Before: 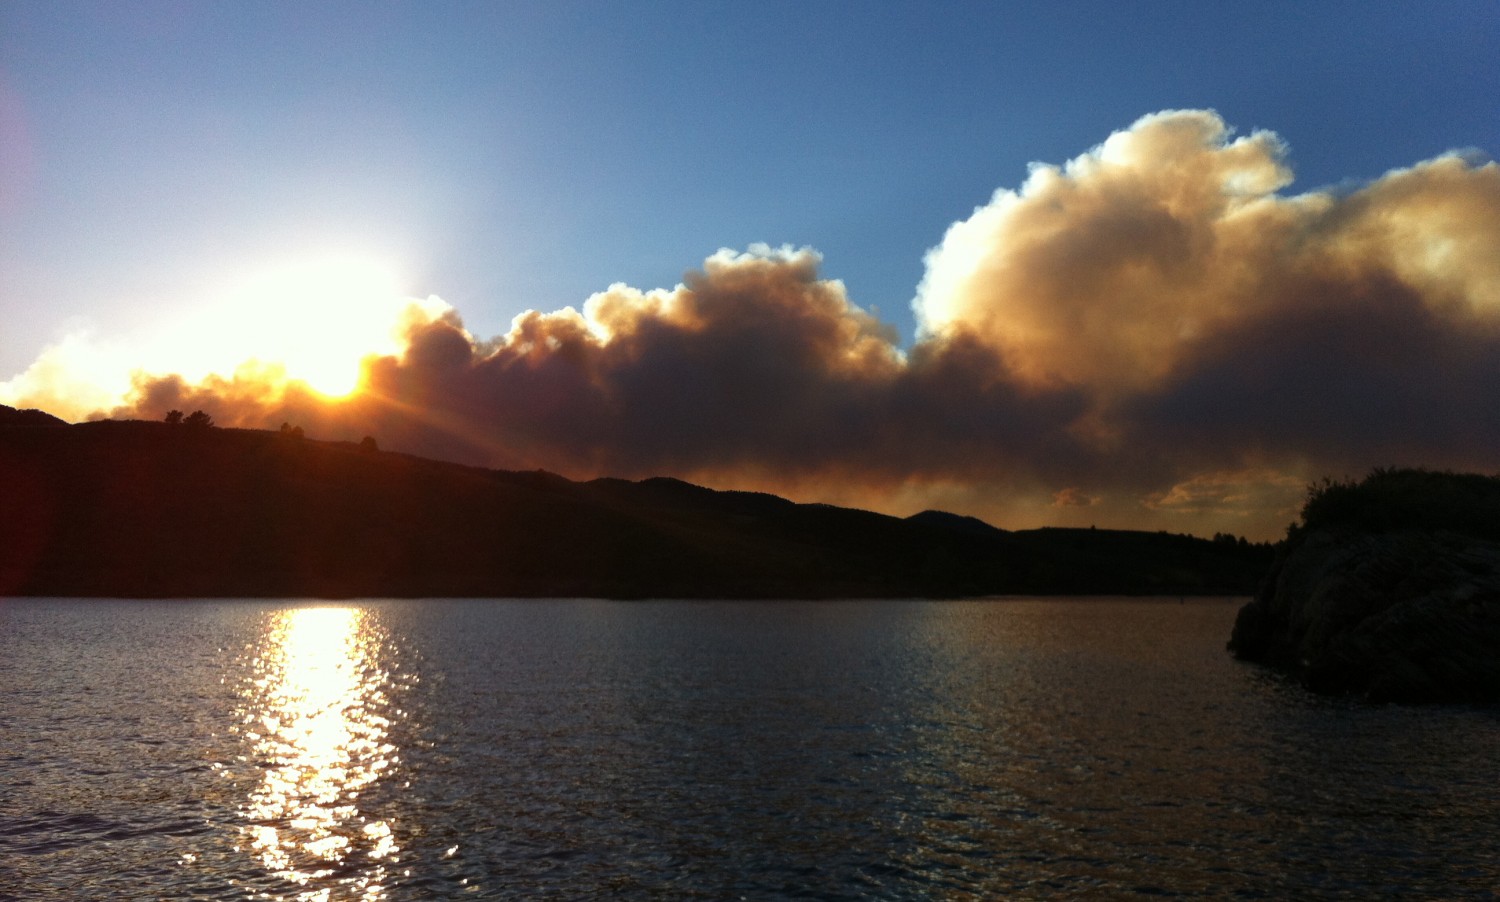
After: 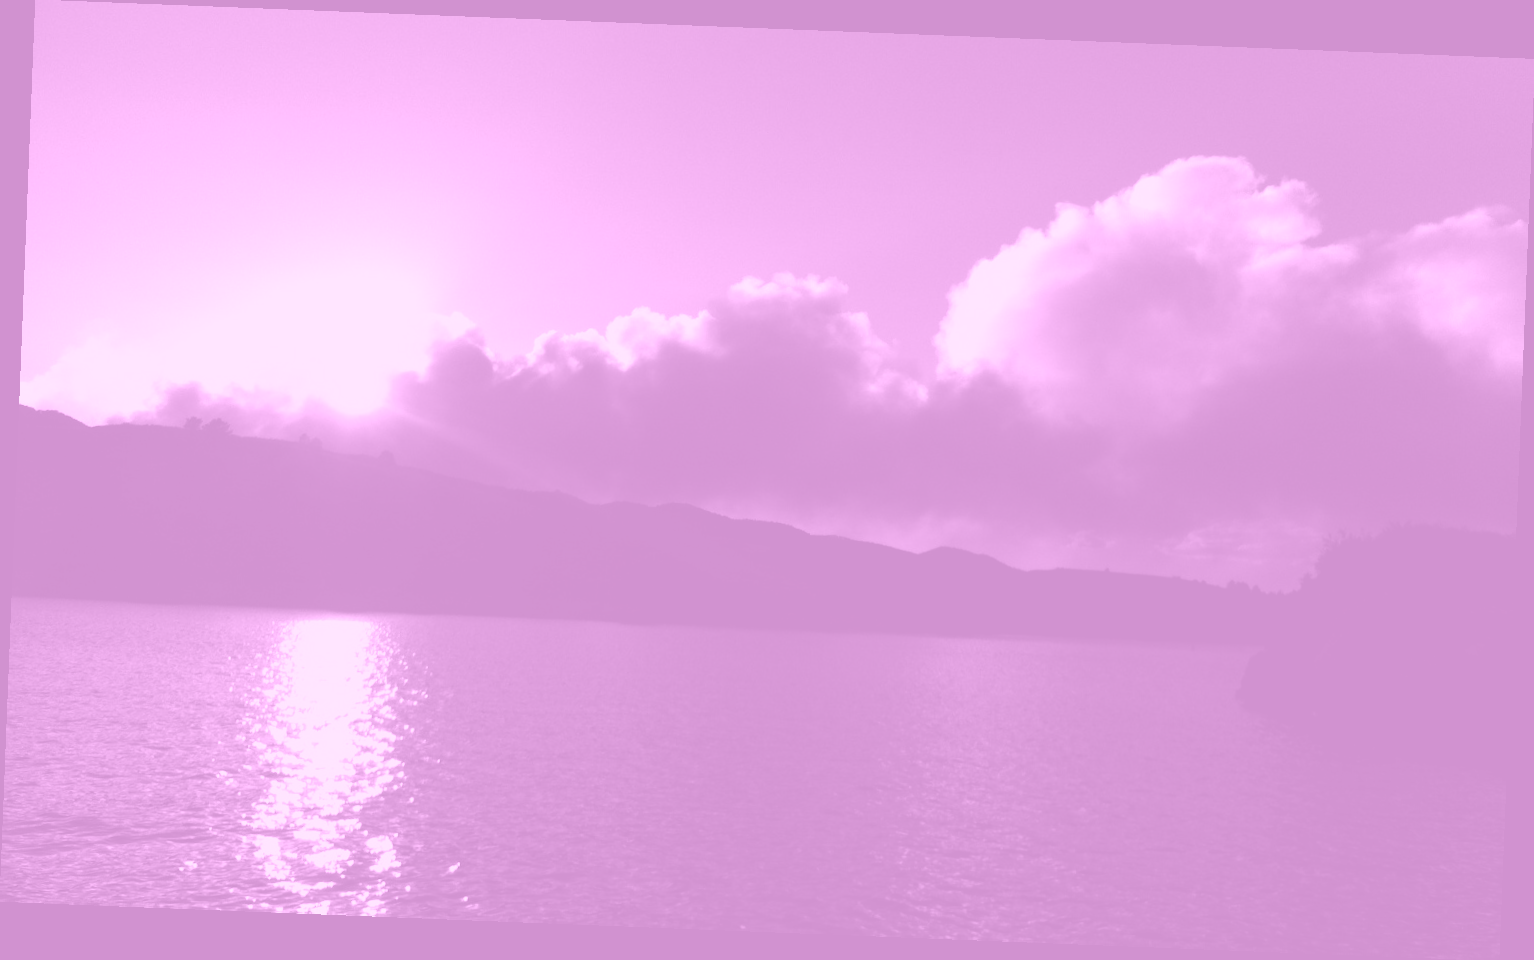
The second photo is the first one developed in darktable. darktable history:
contrast brightness saturation: brightness -0.25, saturation 0.2
rotate and perspective: rotation 2.27°, automatic cropping off
colorize: hue 331.2°, saturation 75%, source mix 30.28%, lightness 70.52%, version 1
